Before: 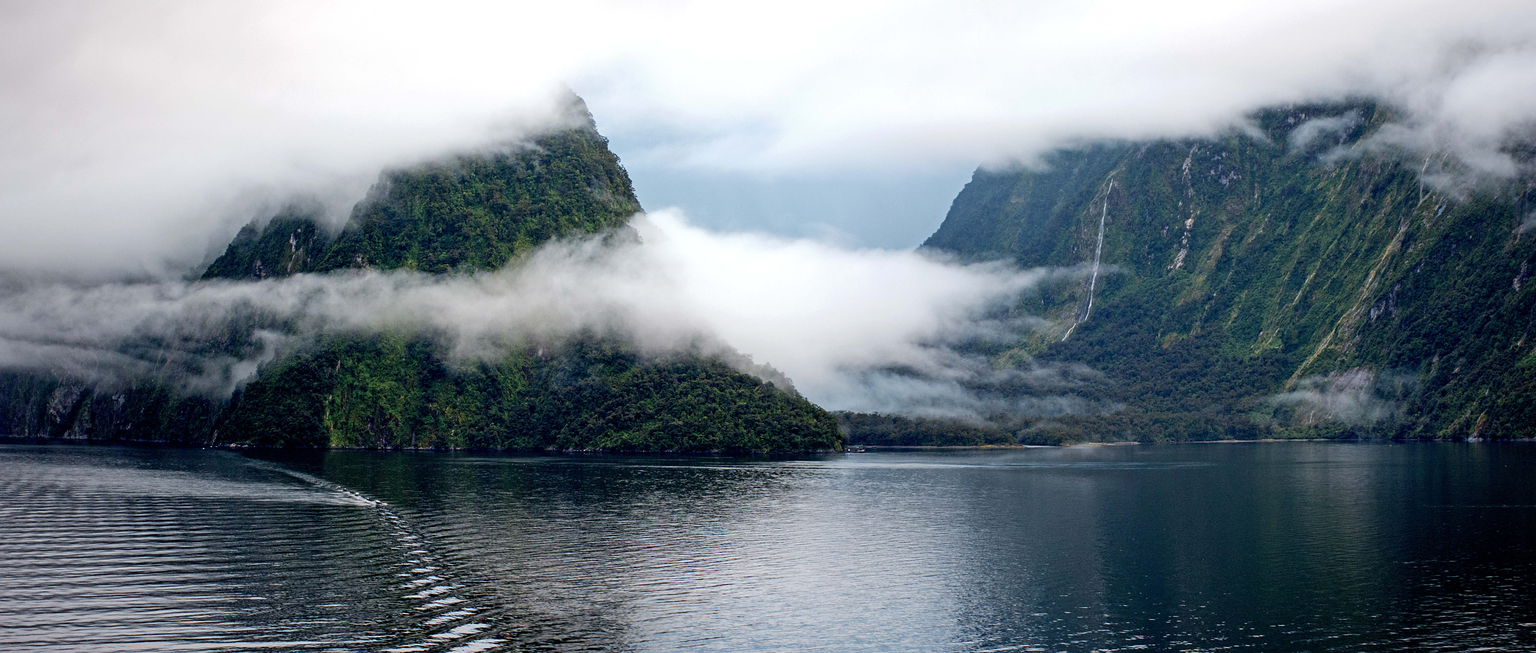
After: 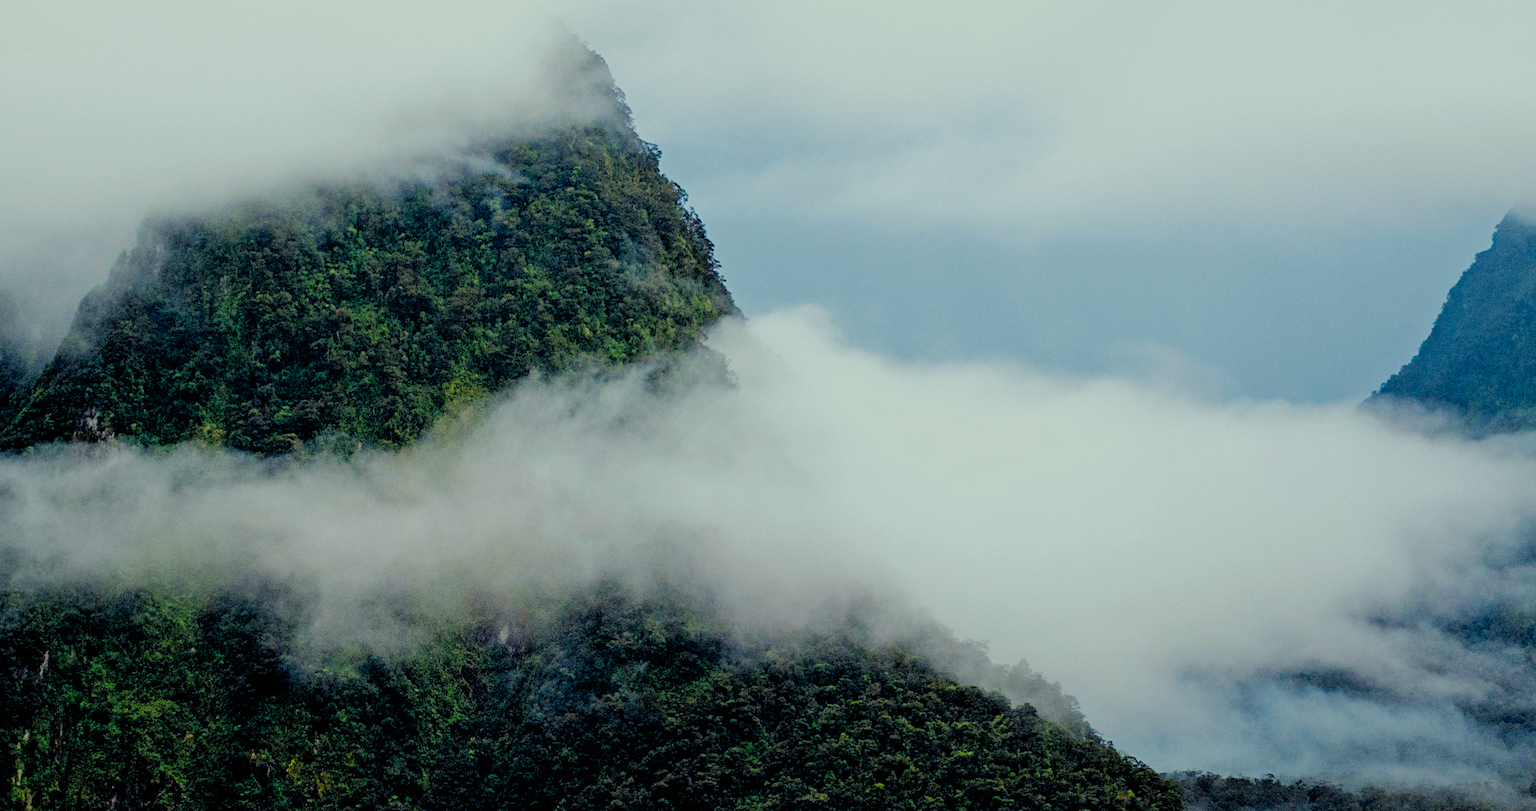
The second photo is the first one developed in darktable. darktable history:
rotate and perspective: rotation 0.192°, lens shift (horizontal) -0.015, crop left 0.005, crop right 0.996, crop top 0.006, crop bottom 0.99
filmic rgb: black relative exposure -4.4 EV, white relative exposure 5 EV, threshold 3 EV, hardness 2.23, latitude 40.06%, contrast 1.15, highlights saturation mix 10%, shadows ↔ highlights balance 1.04%, preserve chrominance RGB euclidean norm (legacy), color science v4 (2020), enable highlight reconstruction true
tone equalizer: -7 EV 0.13 EV, smoothing diameter 25%, edges refinement/feathering 10, preserve details guided filter
crop: left 20.248%, top 10.86%, right 35.675%, bottom 34.321%
color correction: highlights a* -8, highlights b* 3.1
